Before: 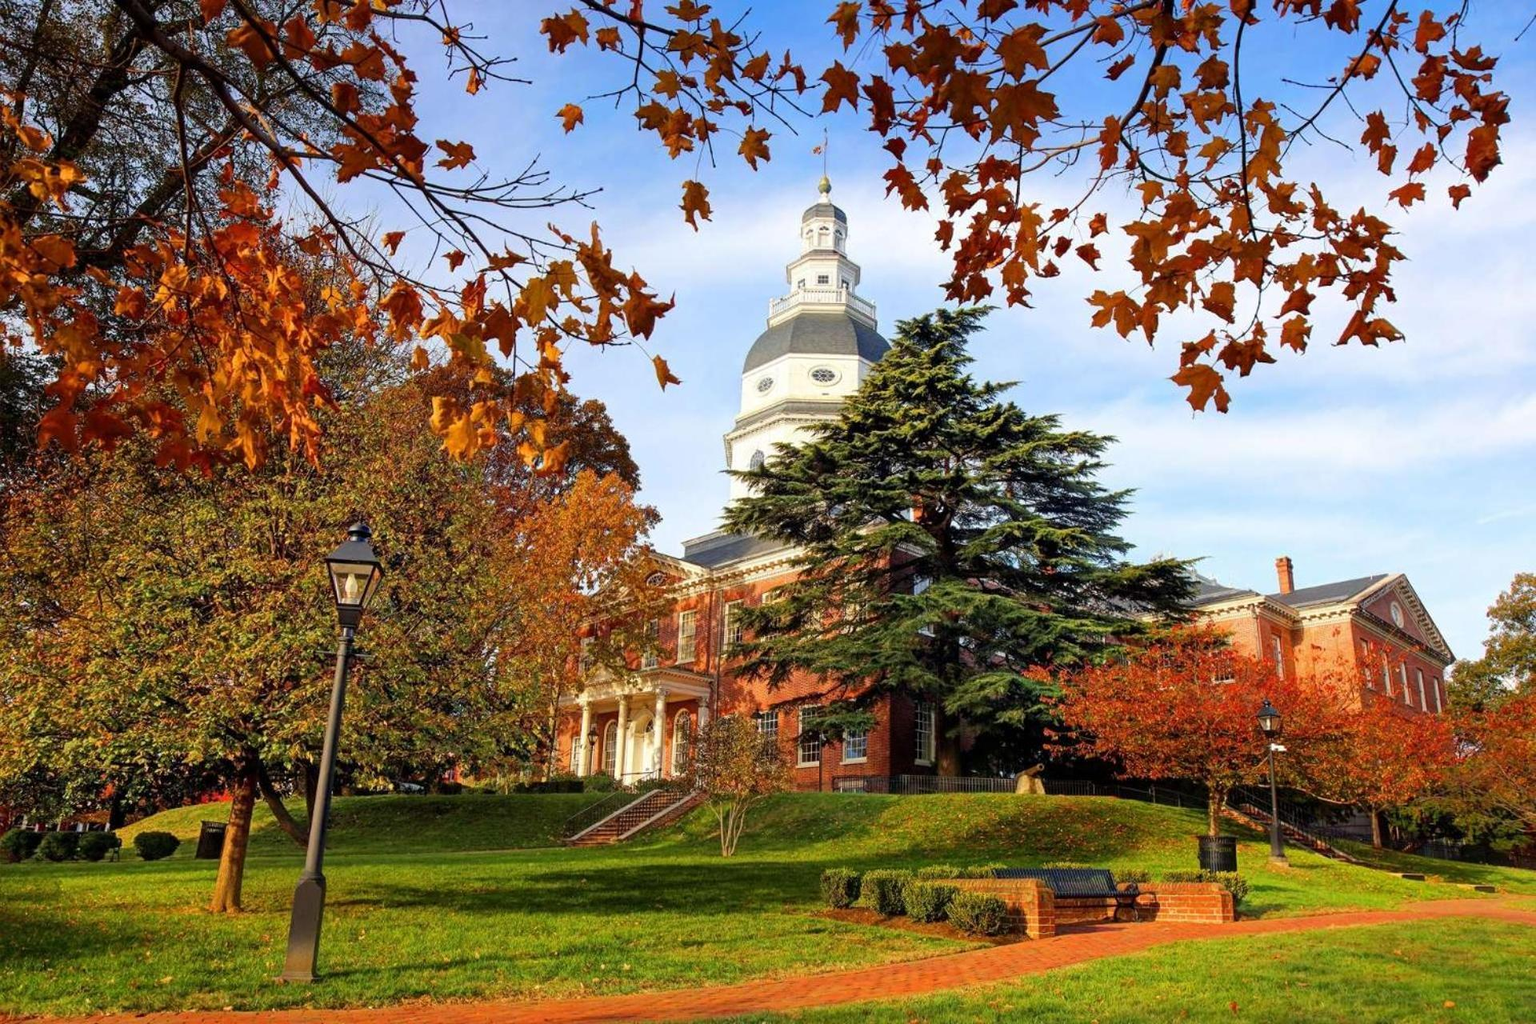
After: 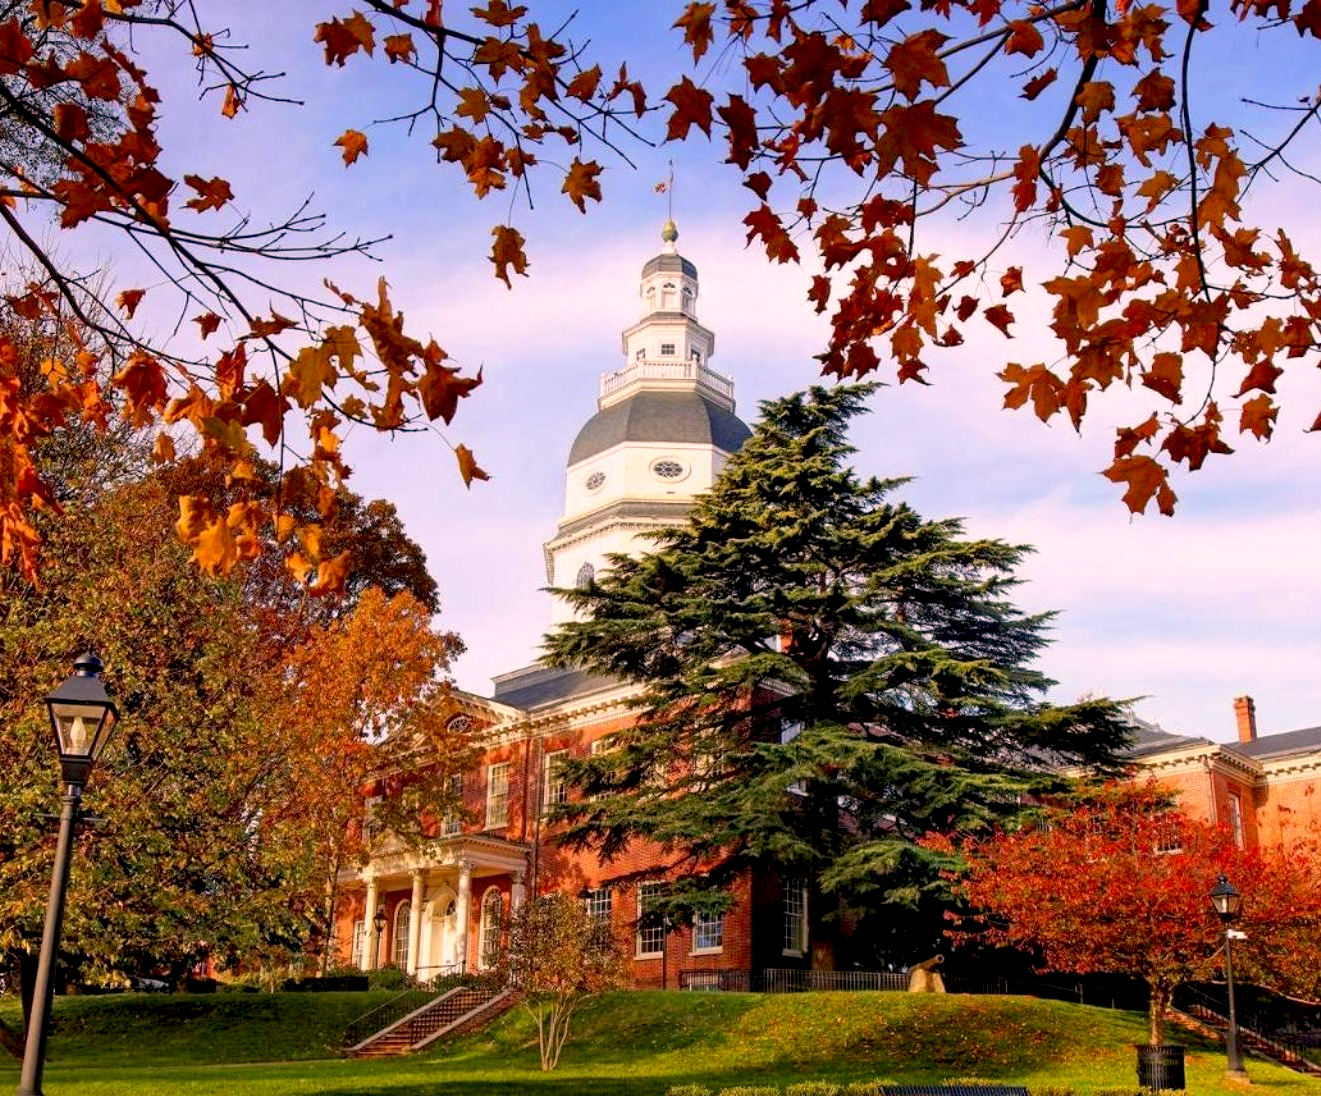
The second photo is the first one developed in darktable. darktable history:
exposure: black level correction 0.01, exposure 0.017 EV, compensate highlight preservation false
color correction: highlights a* 14.67, highlights b* 4.76
crop: left 18.808%, right 12.354%, bottom 14.324%
